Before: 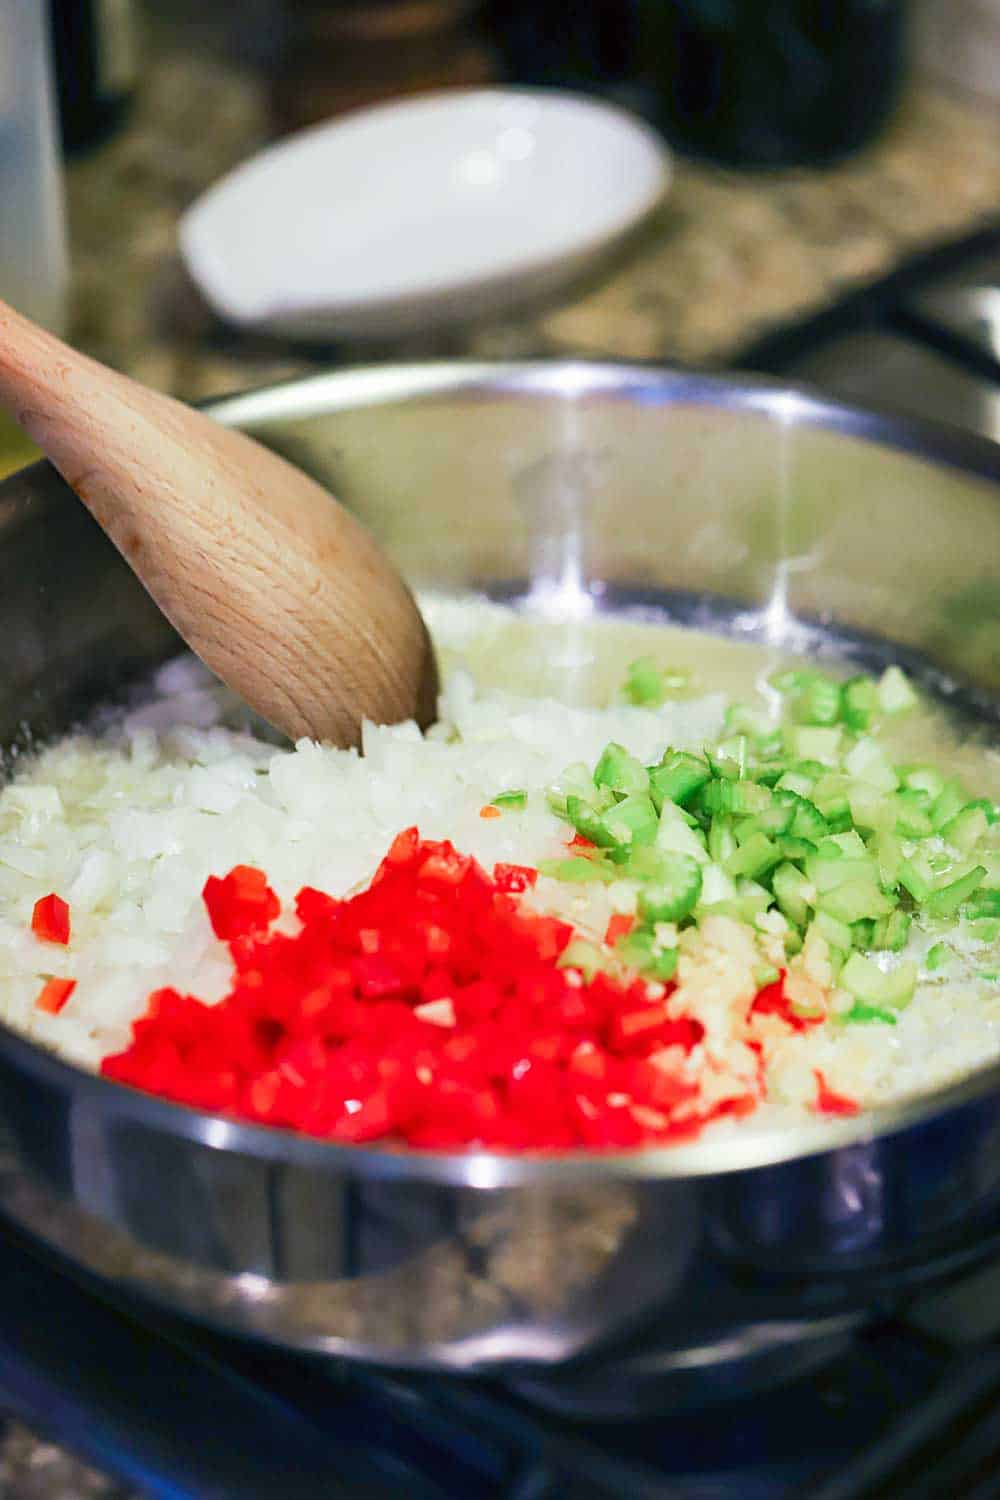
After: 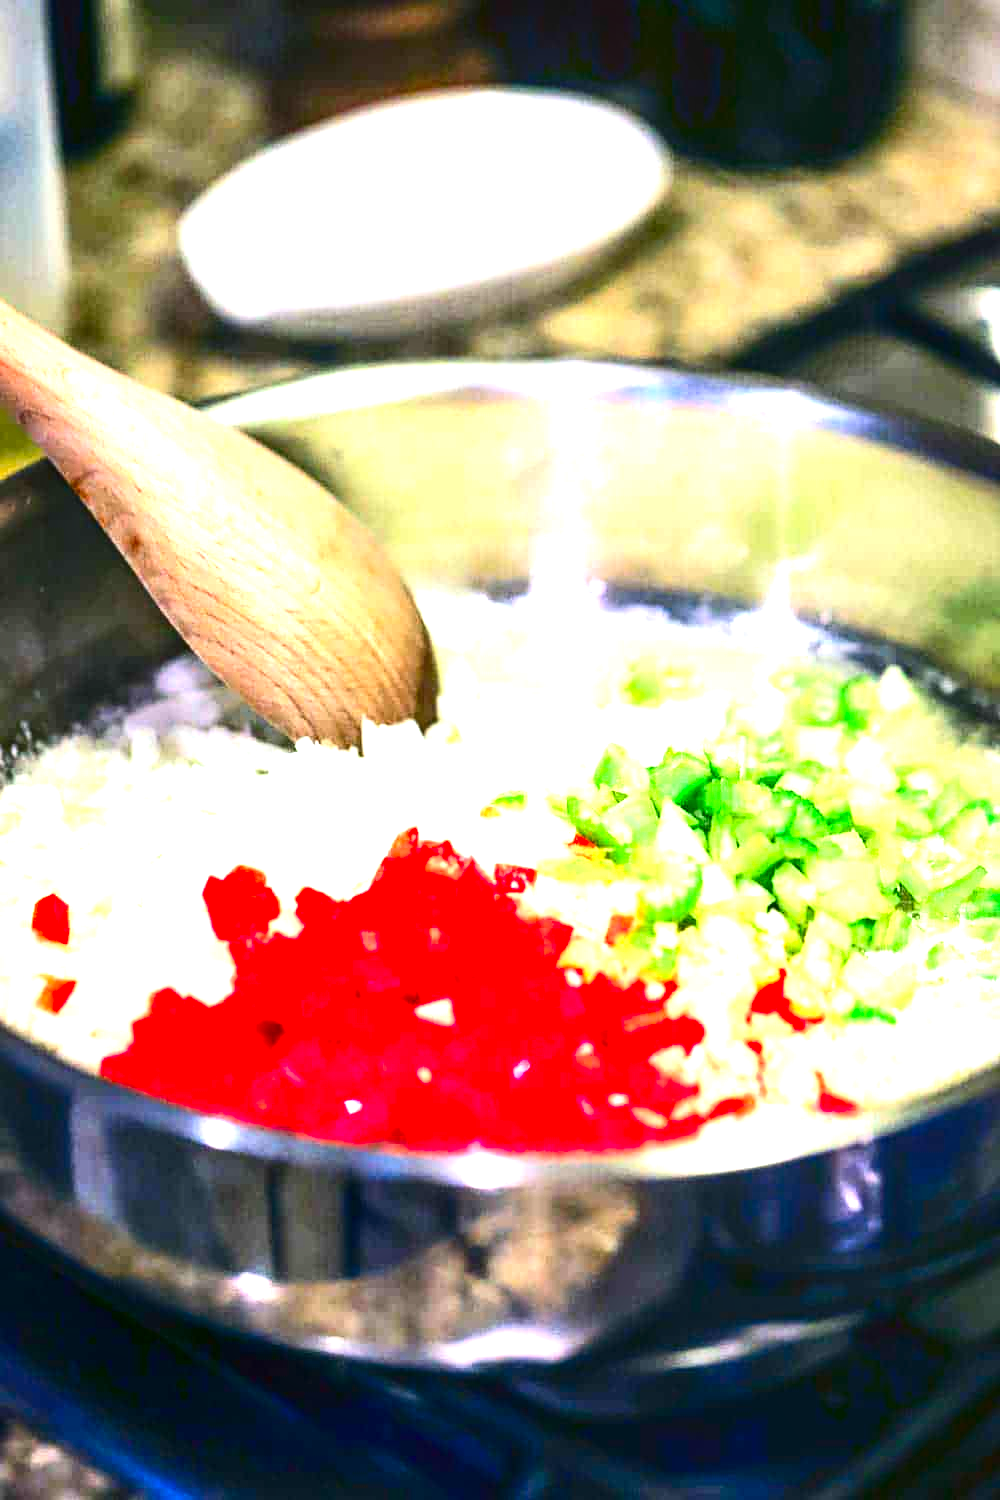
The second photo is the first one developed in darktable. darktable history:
local contrast: on, module defaults
exposure: black level correction 0, exposure 1.473 EV, compensate exposure bias true, compensate highlight preservation false
contrast brightness saturation: contrast 0.219, brightness -0.183, saturation 0.235
